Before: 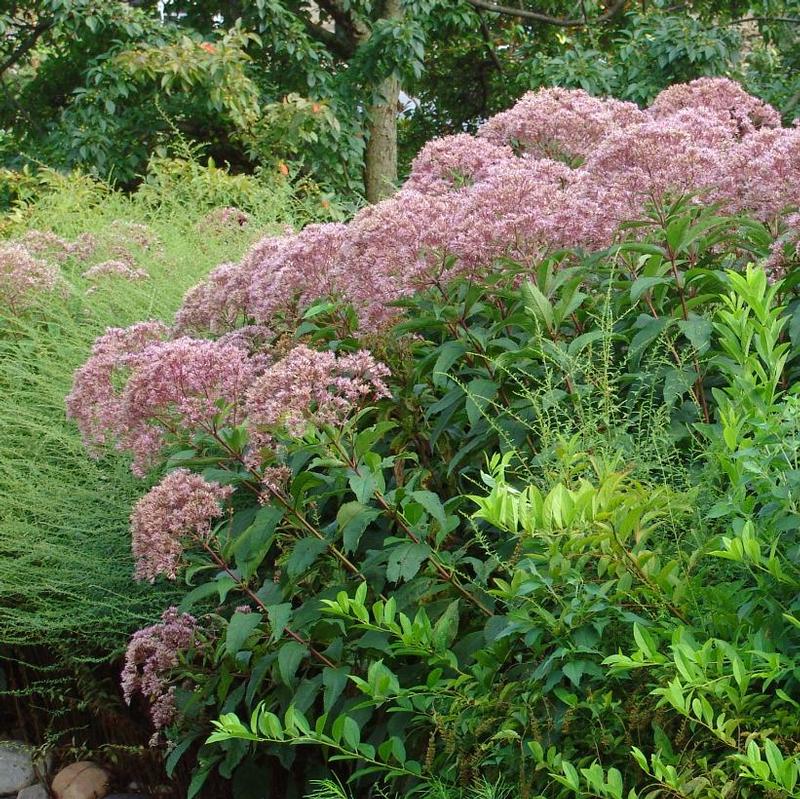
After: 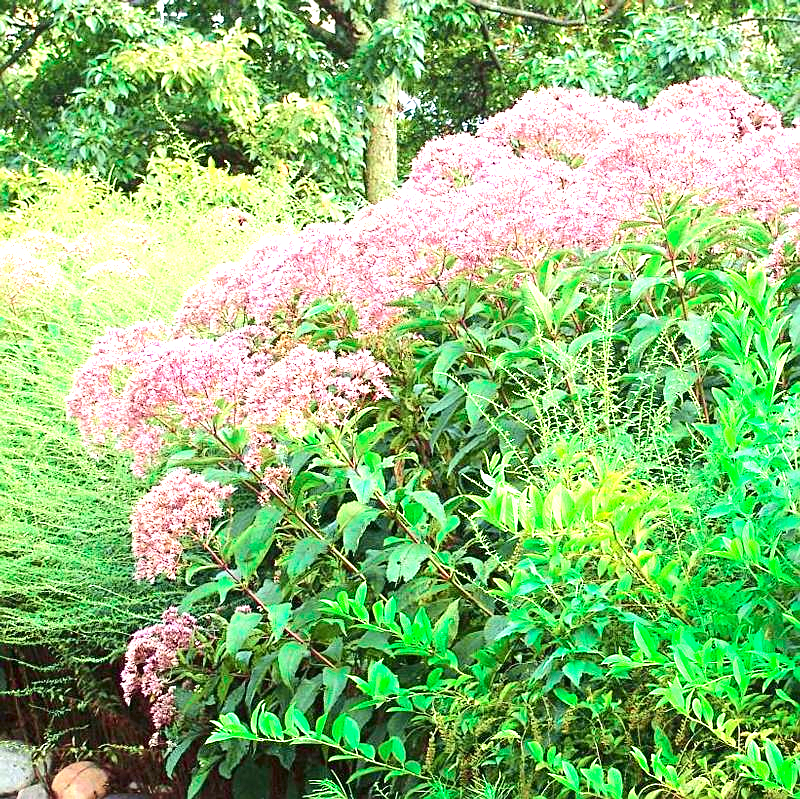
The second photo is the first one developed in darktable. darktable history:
tone curve: curves: ch0 [(0, 0) (0.068, 0.031) (0.175, 0.132) (0.337, 0.304) (0.498, 0.511) (0.748, 0.762) (0.993, 0.954)]; ch1 [(0, 0) (0.294, 0.184) (0.359, 0.34) (0.362, 0.35) (0.43, 0.41) (0.469, 0.453) (0.495, 0.489) (0.54, 0.563) (0.612, 0.641) (1, 1)]; ch2 [(0, 0) (0.431, 0.419) (0.495, 0.502) (0.524, 0.534) (0.557, 0.56) (0.634, 0.654) (0.728, 0.722) (1, 1)], color space Lab, independent channels, preserve colors none
sharpen: on, module defaults
exposure: black level correction 0, exposure 2.088 EV, compensate exposure bias true, compensate highlight preservation false
